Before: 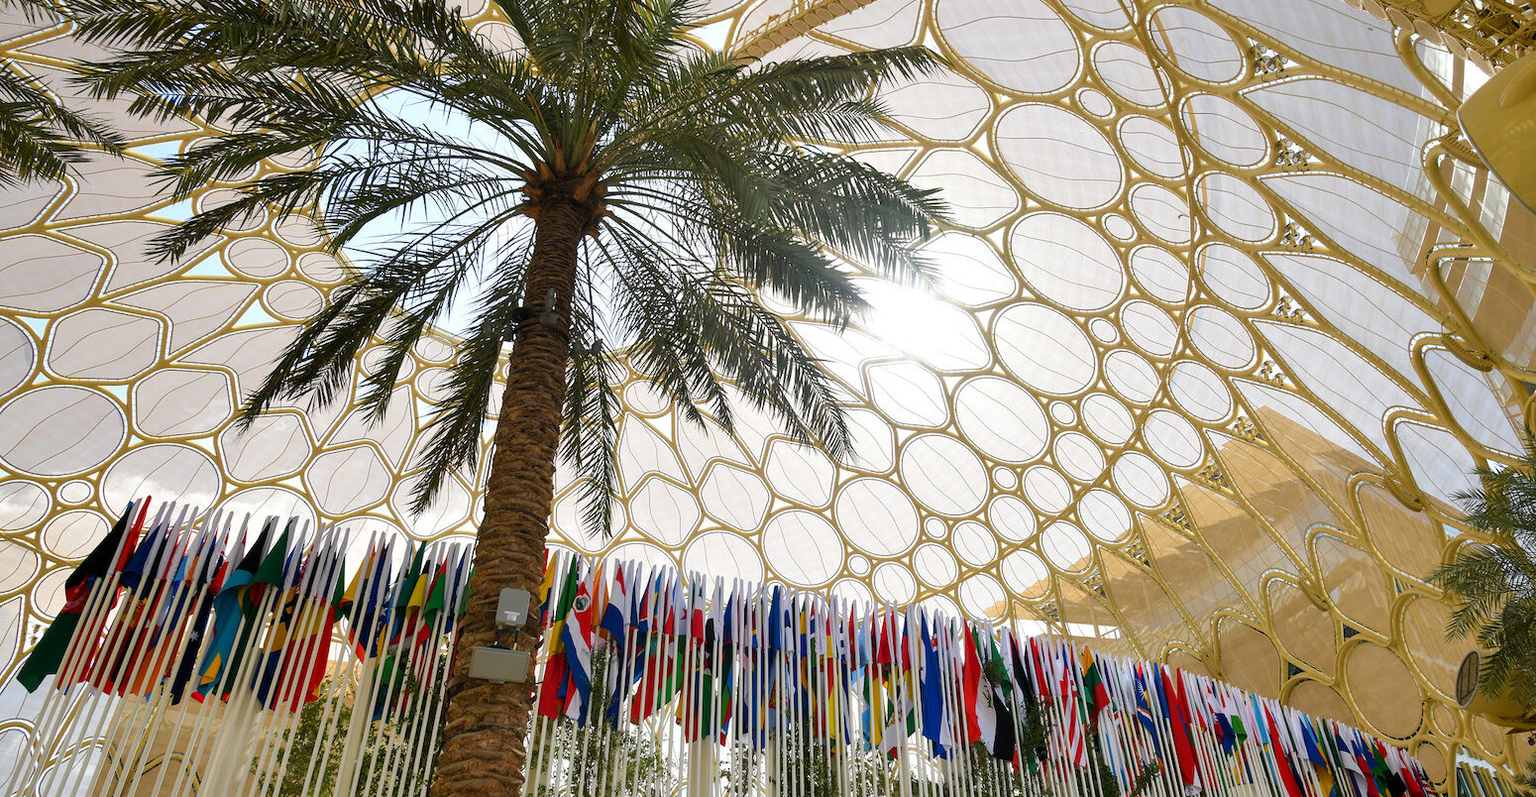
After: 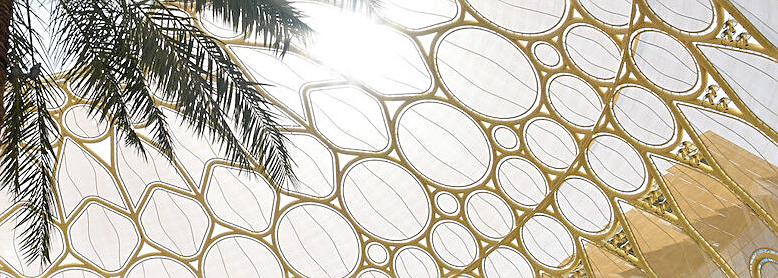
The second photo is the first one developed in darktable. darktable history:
crop: left 36.607%, top 34.735%, right 13.146%, bottom 30.611%
sharpen: on, module defaults
